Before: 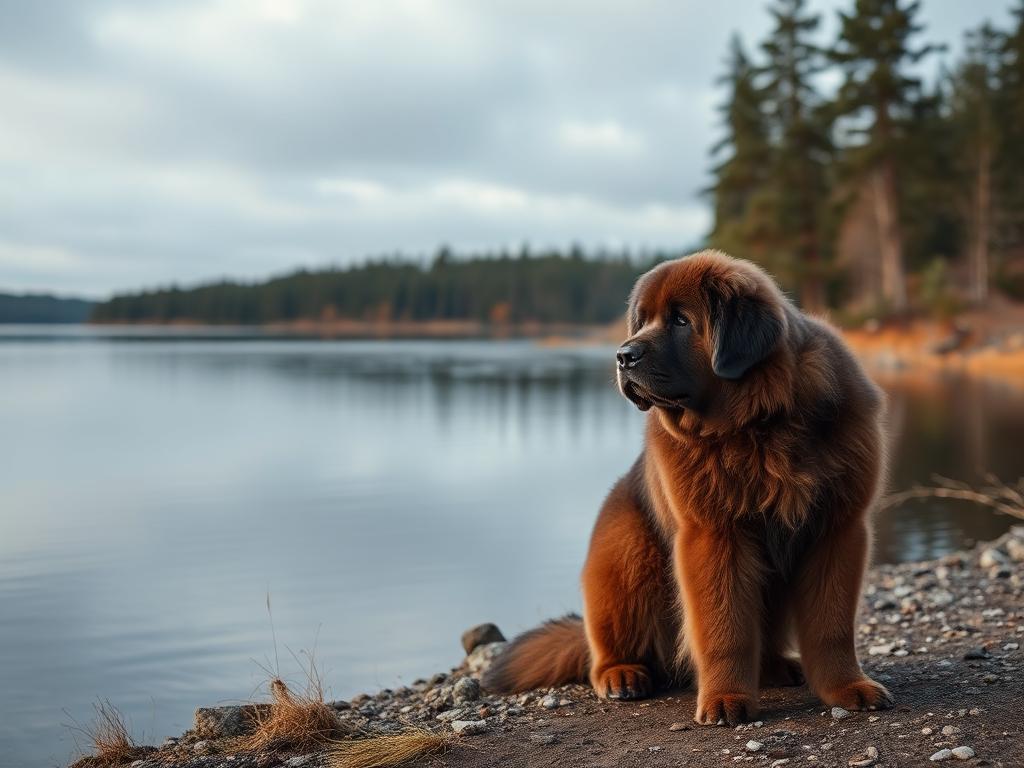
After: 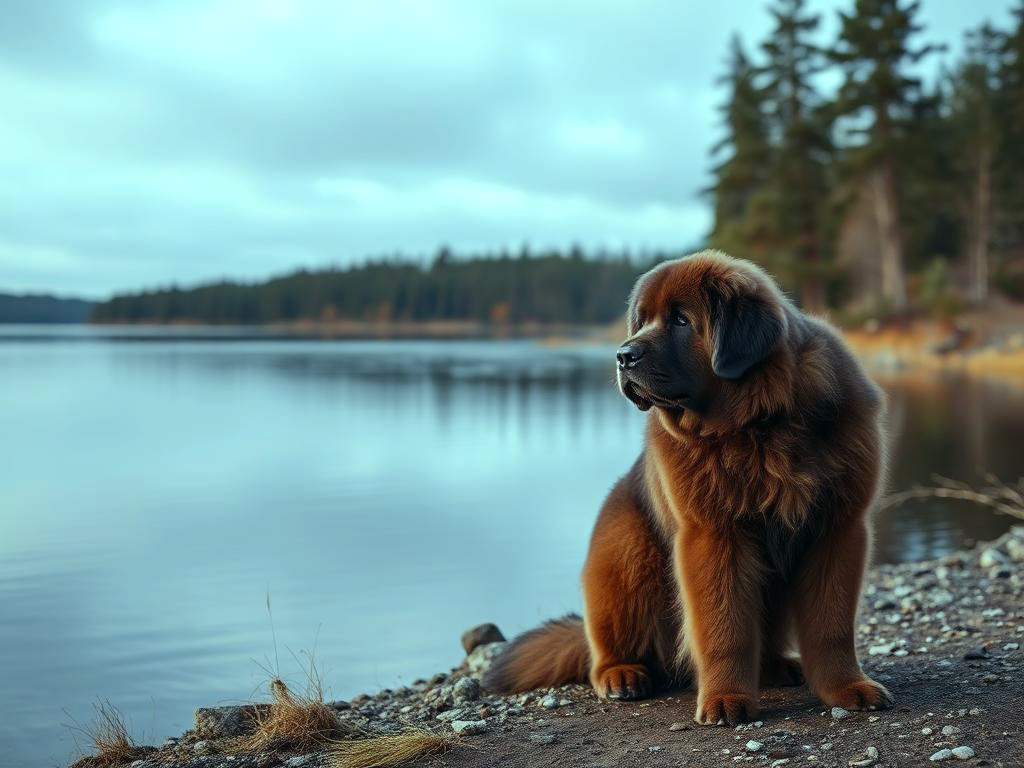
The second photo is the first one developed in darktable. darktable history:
white balance: red 0.988, blue 1.017
color balance: mode lift, gamma, gain (sRGB), lift [0.997, 0.979, 1.021, 1.011], gamma [1, 1.084, 0.916, 0.998], gain [1, 0.87, 1.13, 1.101], contrast 4.55%, contrast fulcrum 38.24%, output saturation 104.09%
